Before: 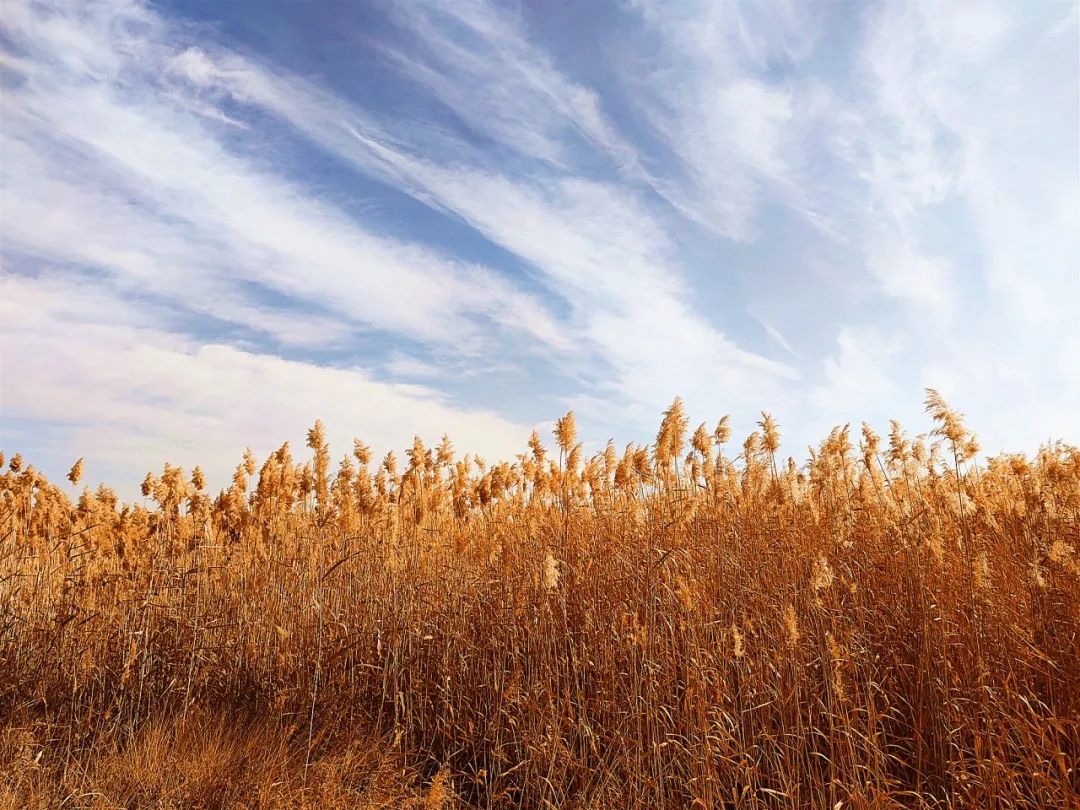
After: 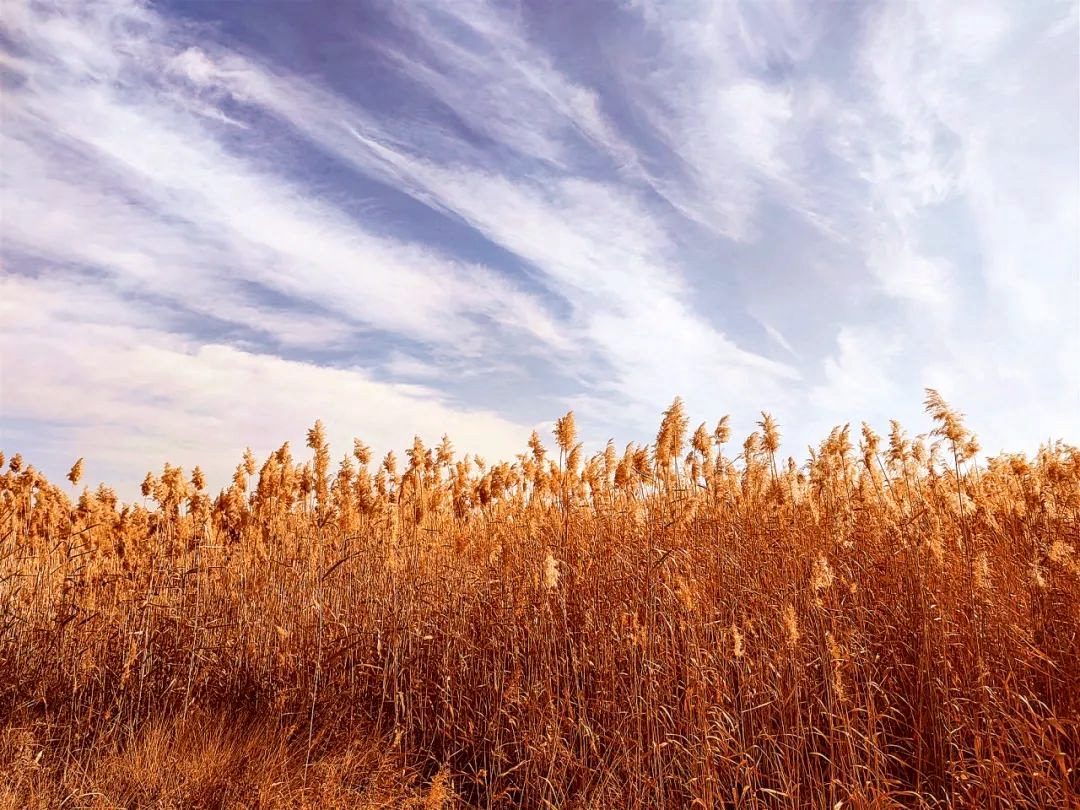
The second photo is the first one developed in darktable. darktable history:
rgb levels: mode RGB, independent channels, levels [[0, 0.474, 1], [0, 0.5, 1], [0, 0.5, 1]]
local contrast: detail 130%
